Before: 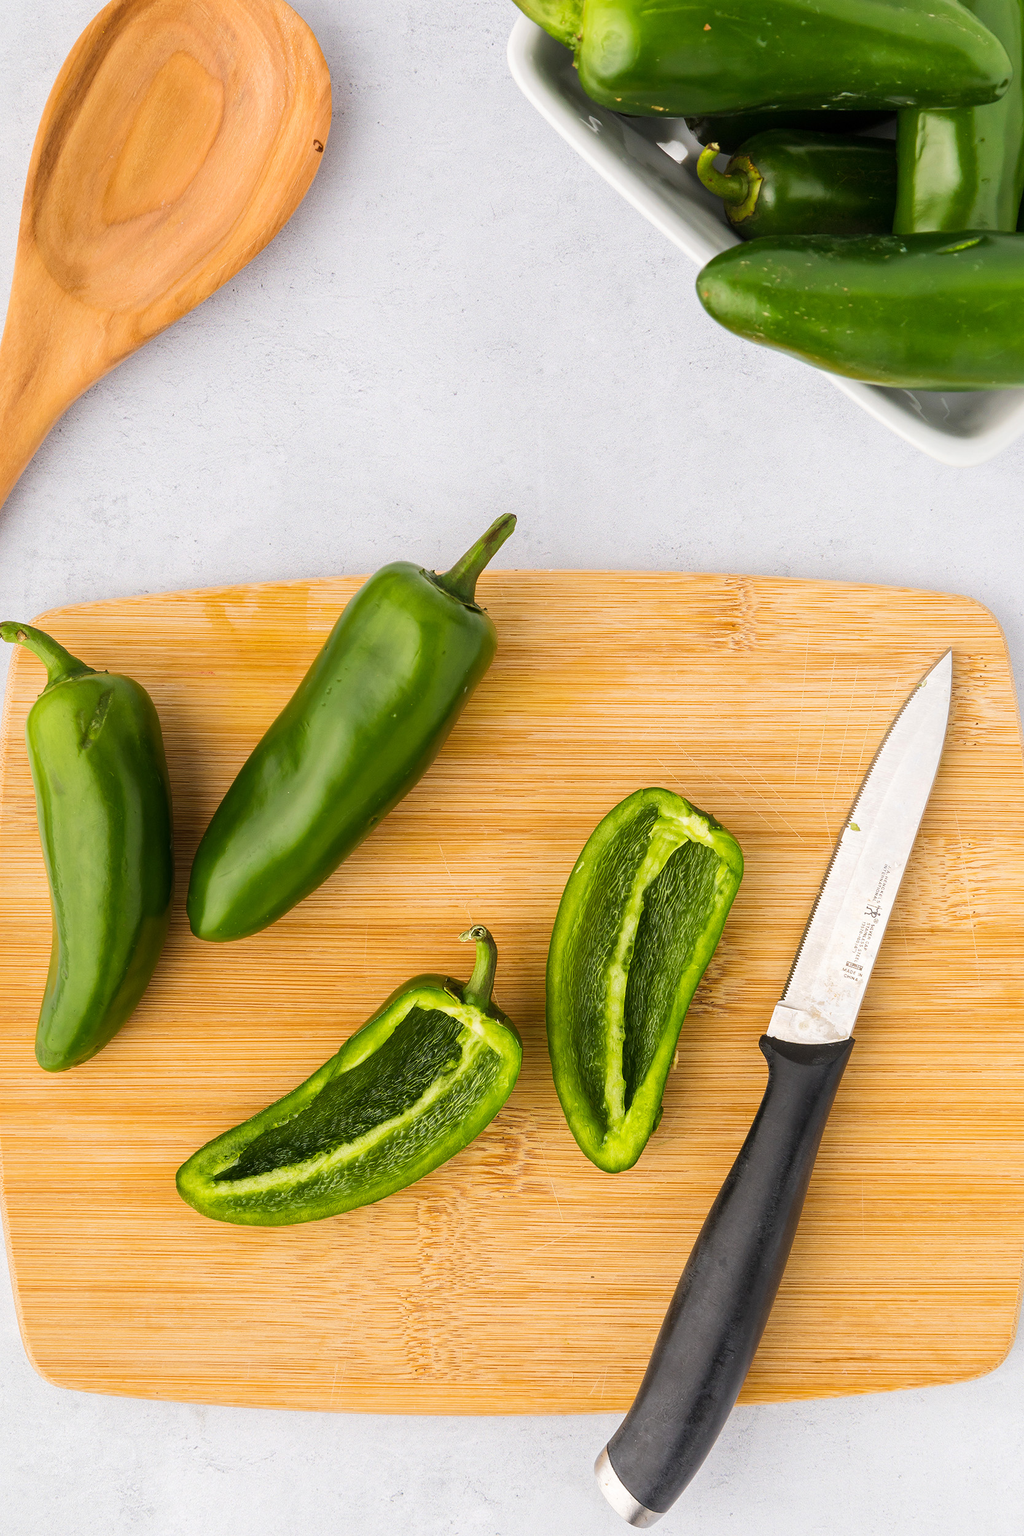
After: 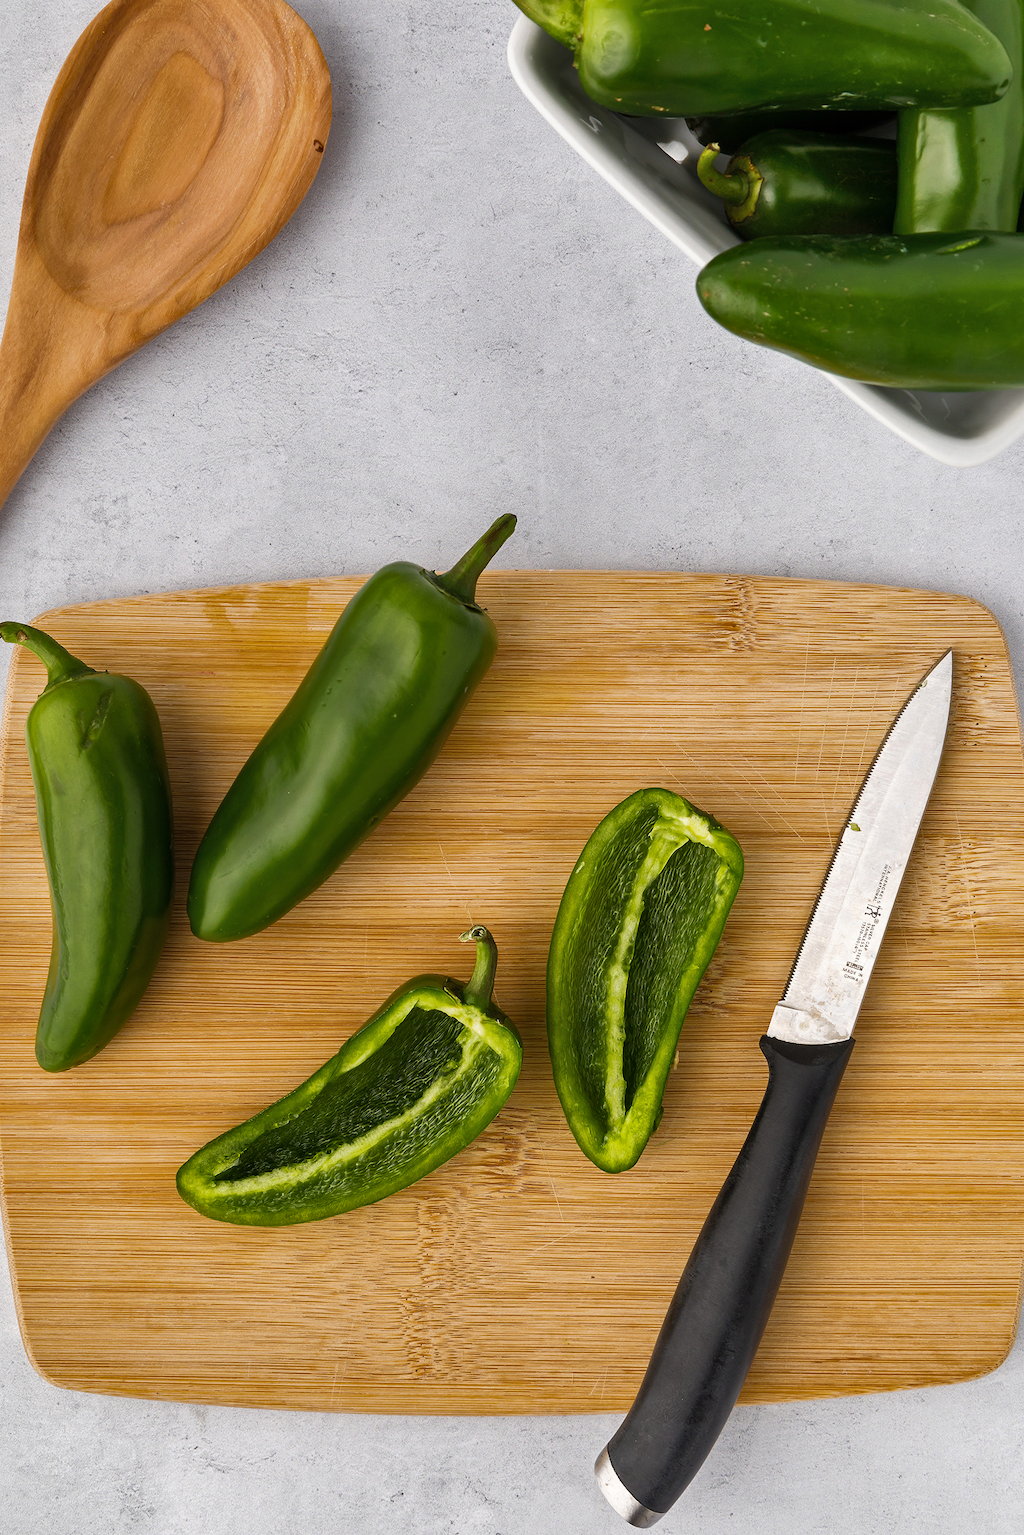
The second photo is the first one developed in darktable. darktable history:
shadows and highlights: low approximation 0.01, soften with gaussian
rgb curve: curves: ch0 [(0, 0) (0.415, 0.237) (1, 1)]
